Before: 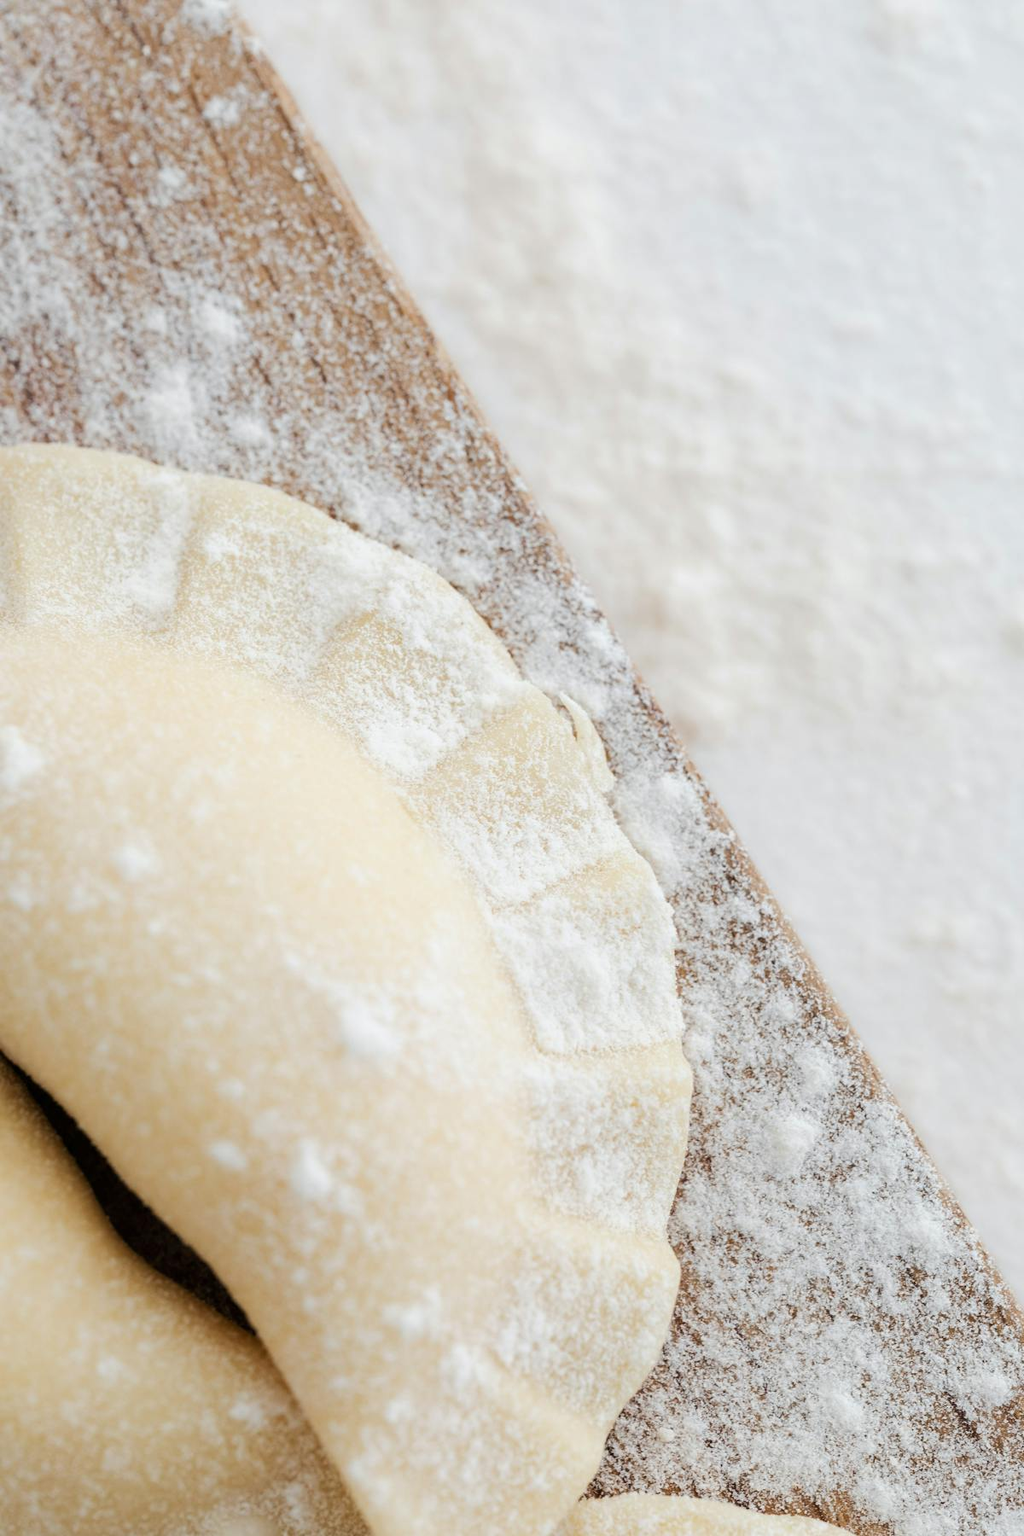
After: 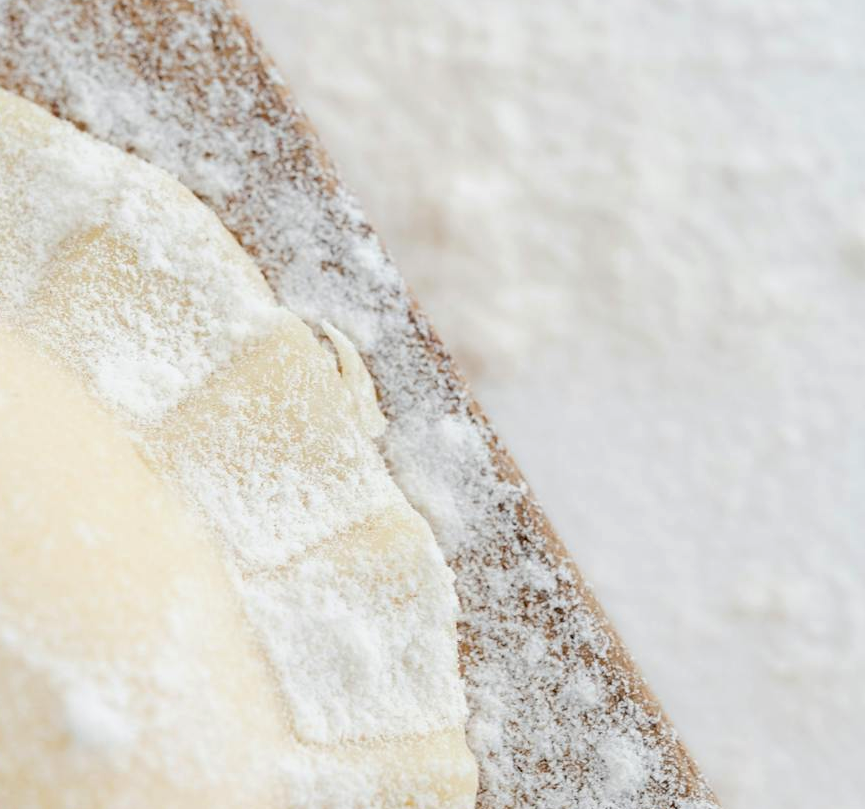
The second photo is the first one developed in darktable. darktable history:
crop and rotate: left 27.898%, top 27.3%, bottom 27.747%
haze removal: adaptive false
